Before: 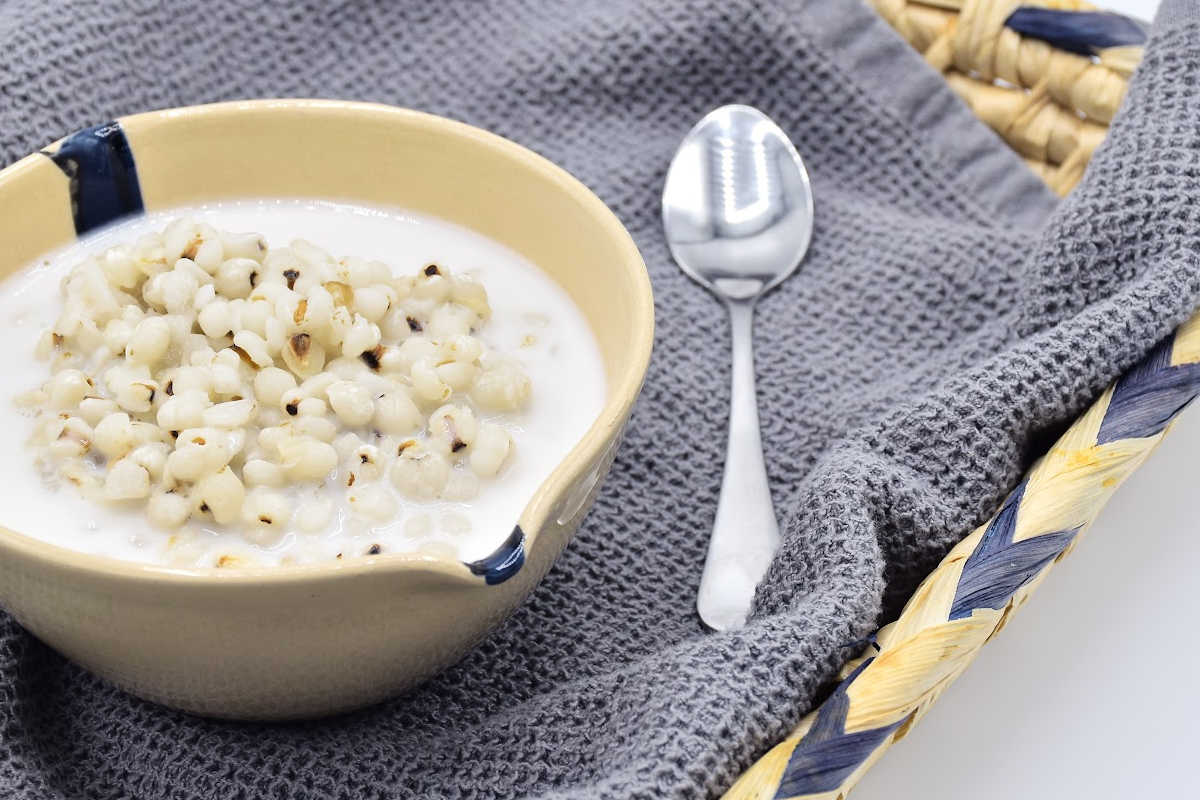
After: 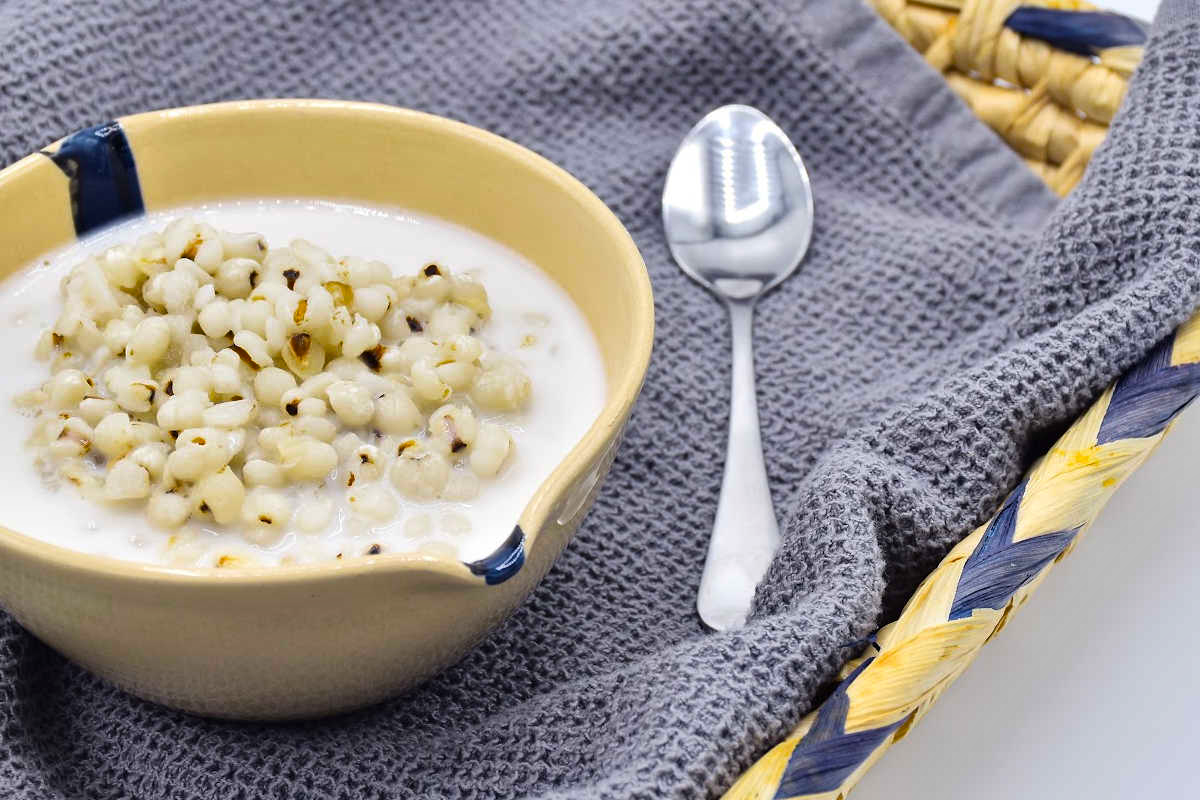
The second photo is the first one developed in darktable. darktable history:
shadows and highlights: soften with gaussian
color balance rgb: perceptual saturation grading › global saturation 25%, global vibrance 20%
